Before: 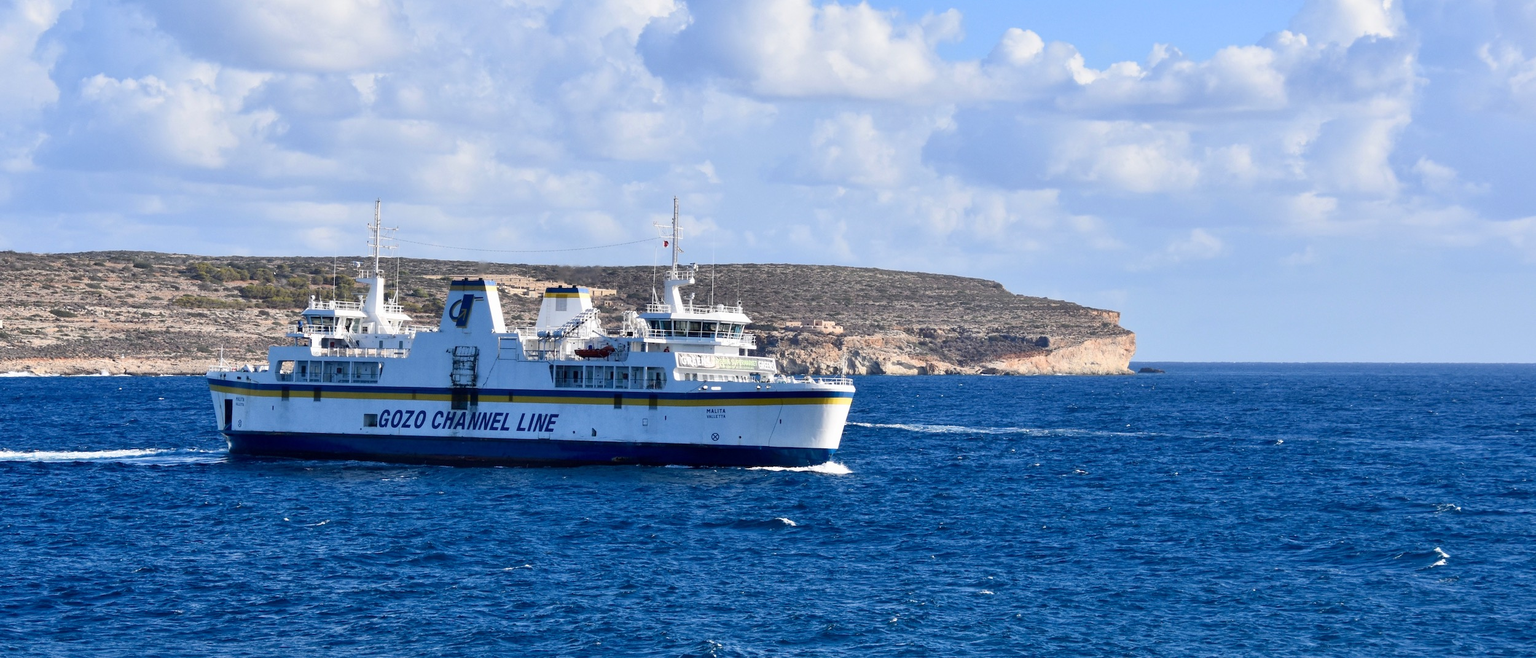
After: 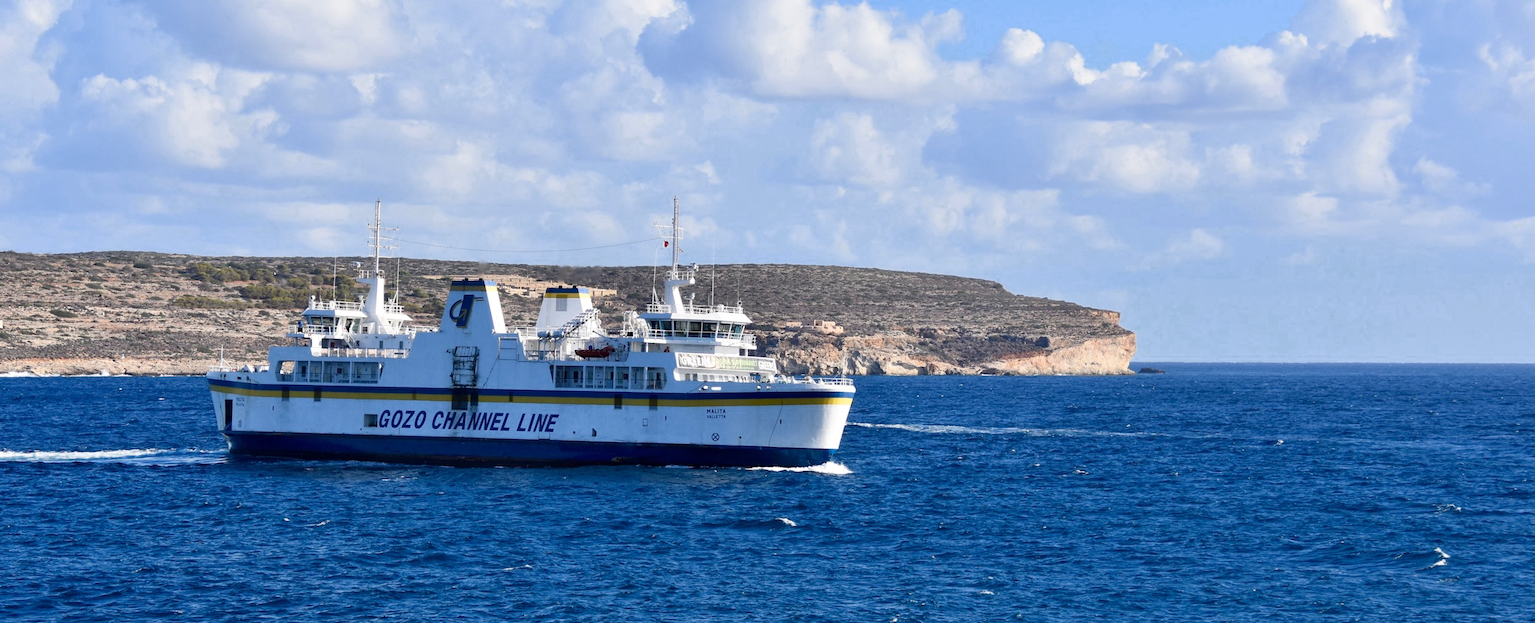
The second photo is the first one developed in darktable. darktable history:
crop and rotate: top 0.009%, bottom 5.163%
color zones: curves: ch0 [(0.25, 0.5) (0.636, 0.25) (0.75, 0.5)]
tone equalizer: on, module defaults
